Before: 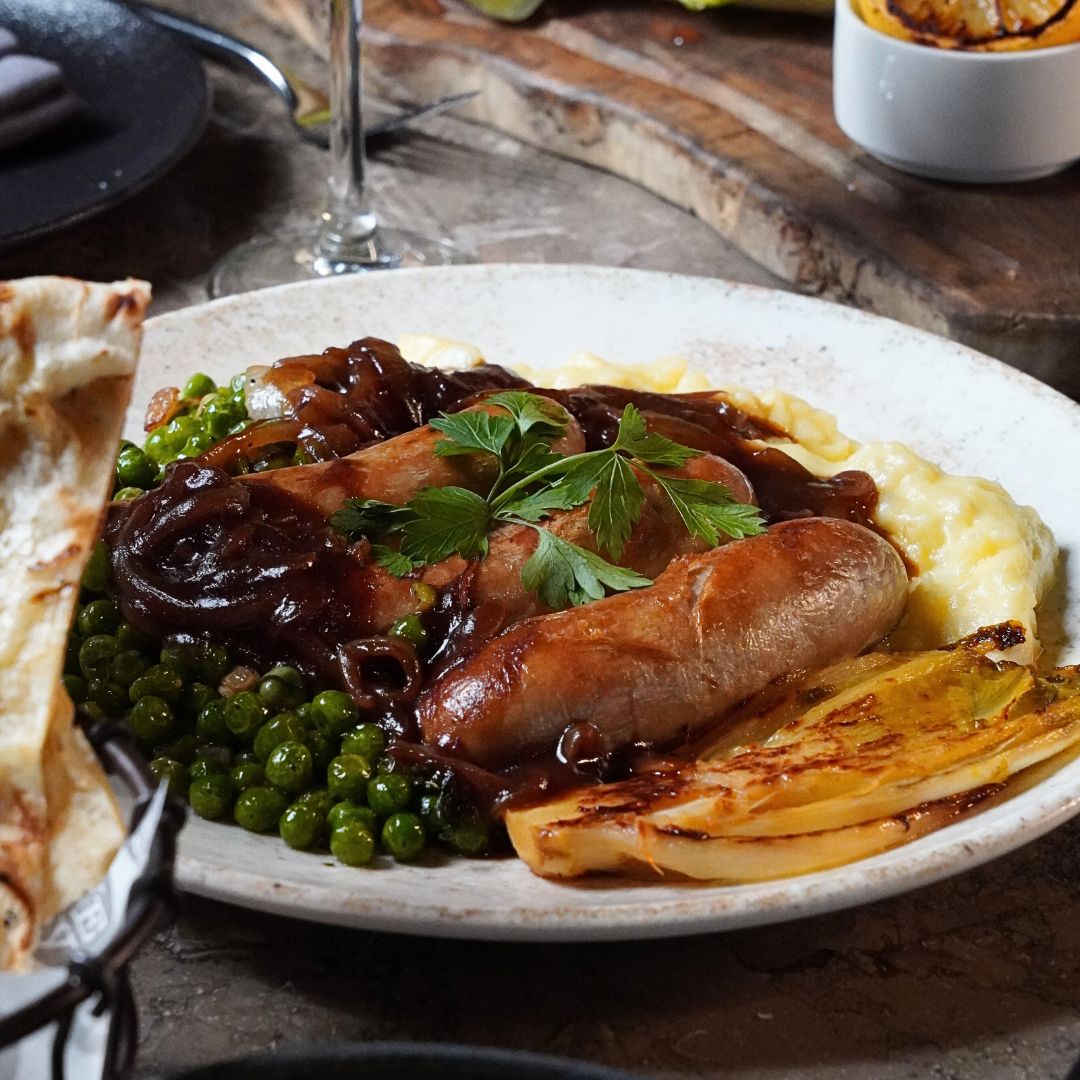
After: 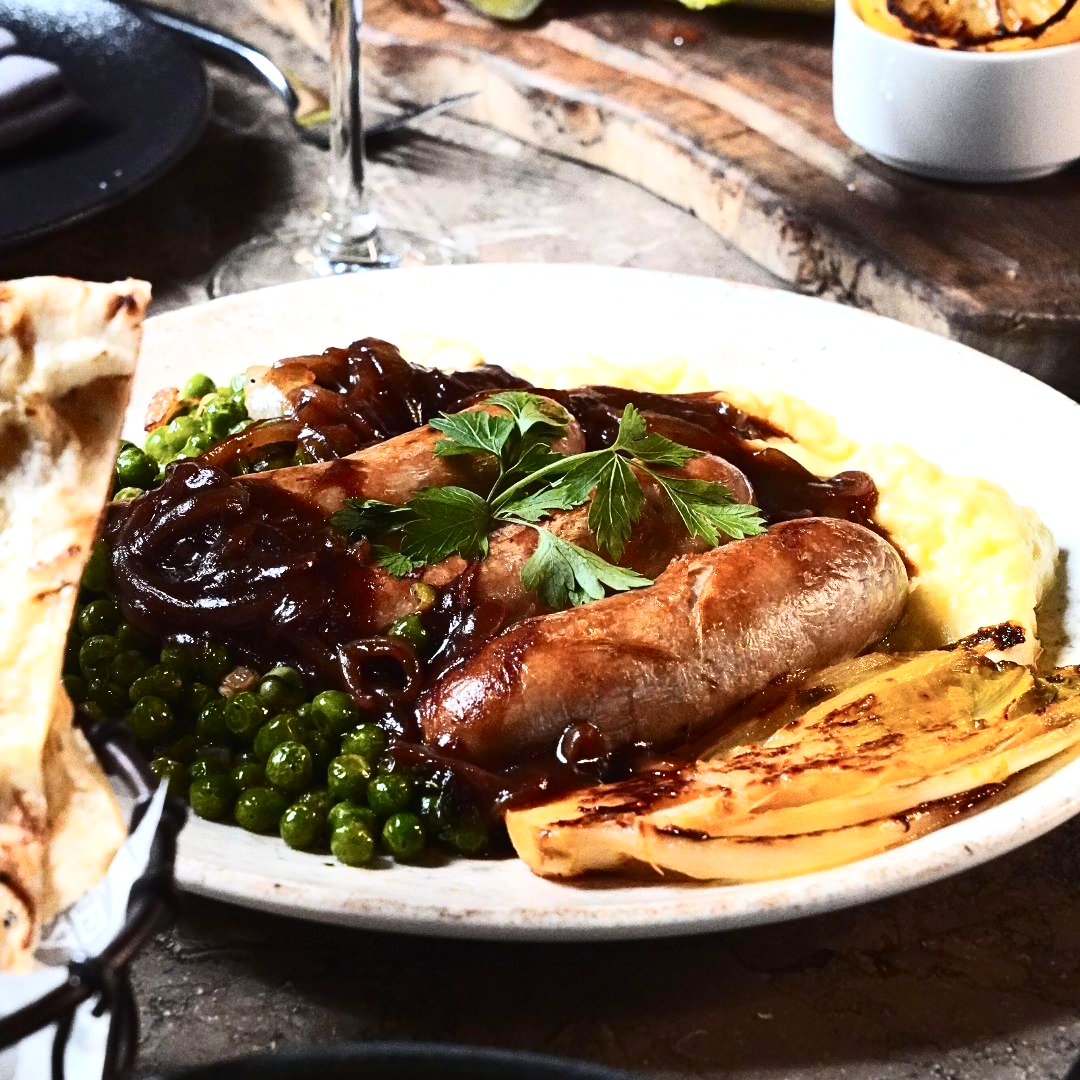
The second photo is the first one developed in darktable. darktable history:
exposure: black level correction -0.002, exposure 0.54 EV, compensate highlight preservation false
contrast brightness saturation: contrast 0.39, brightness 0.1
